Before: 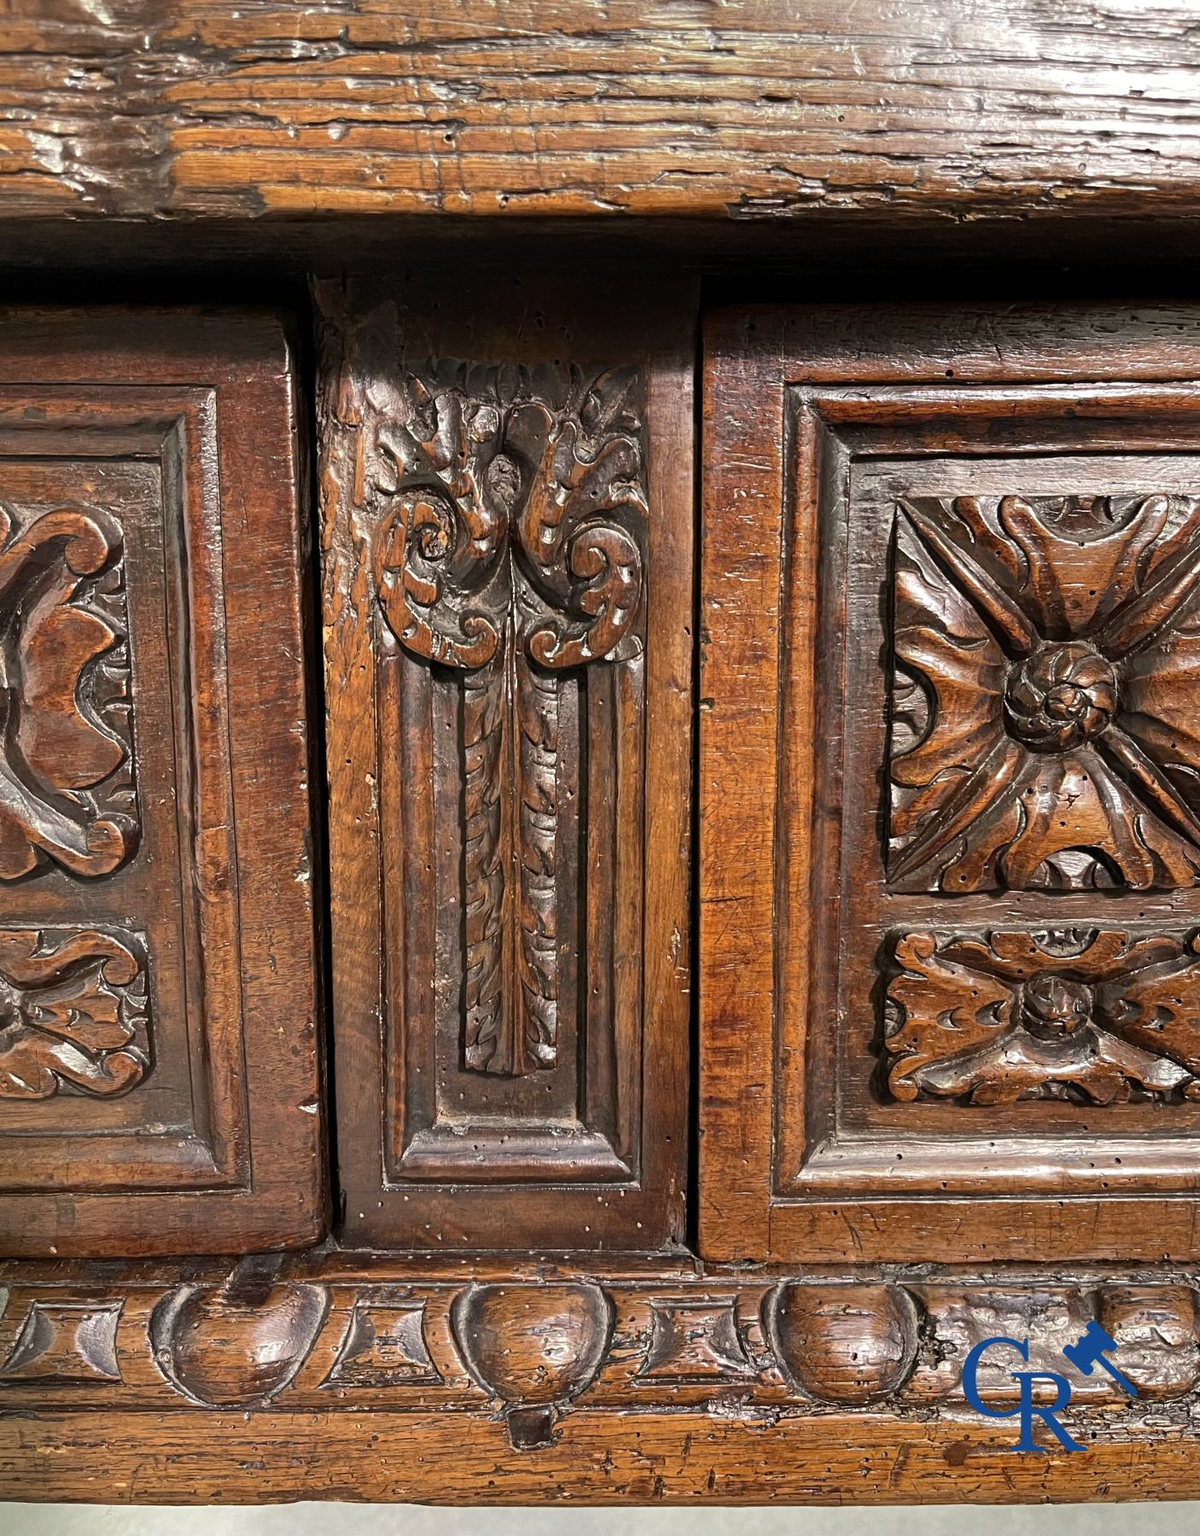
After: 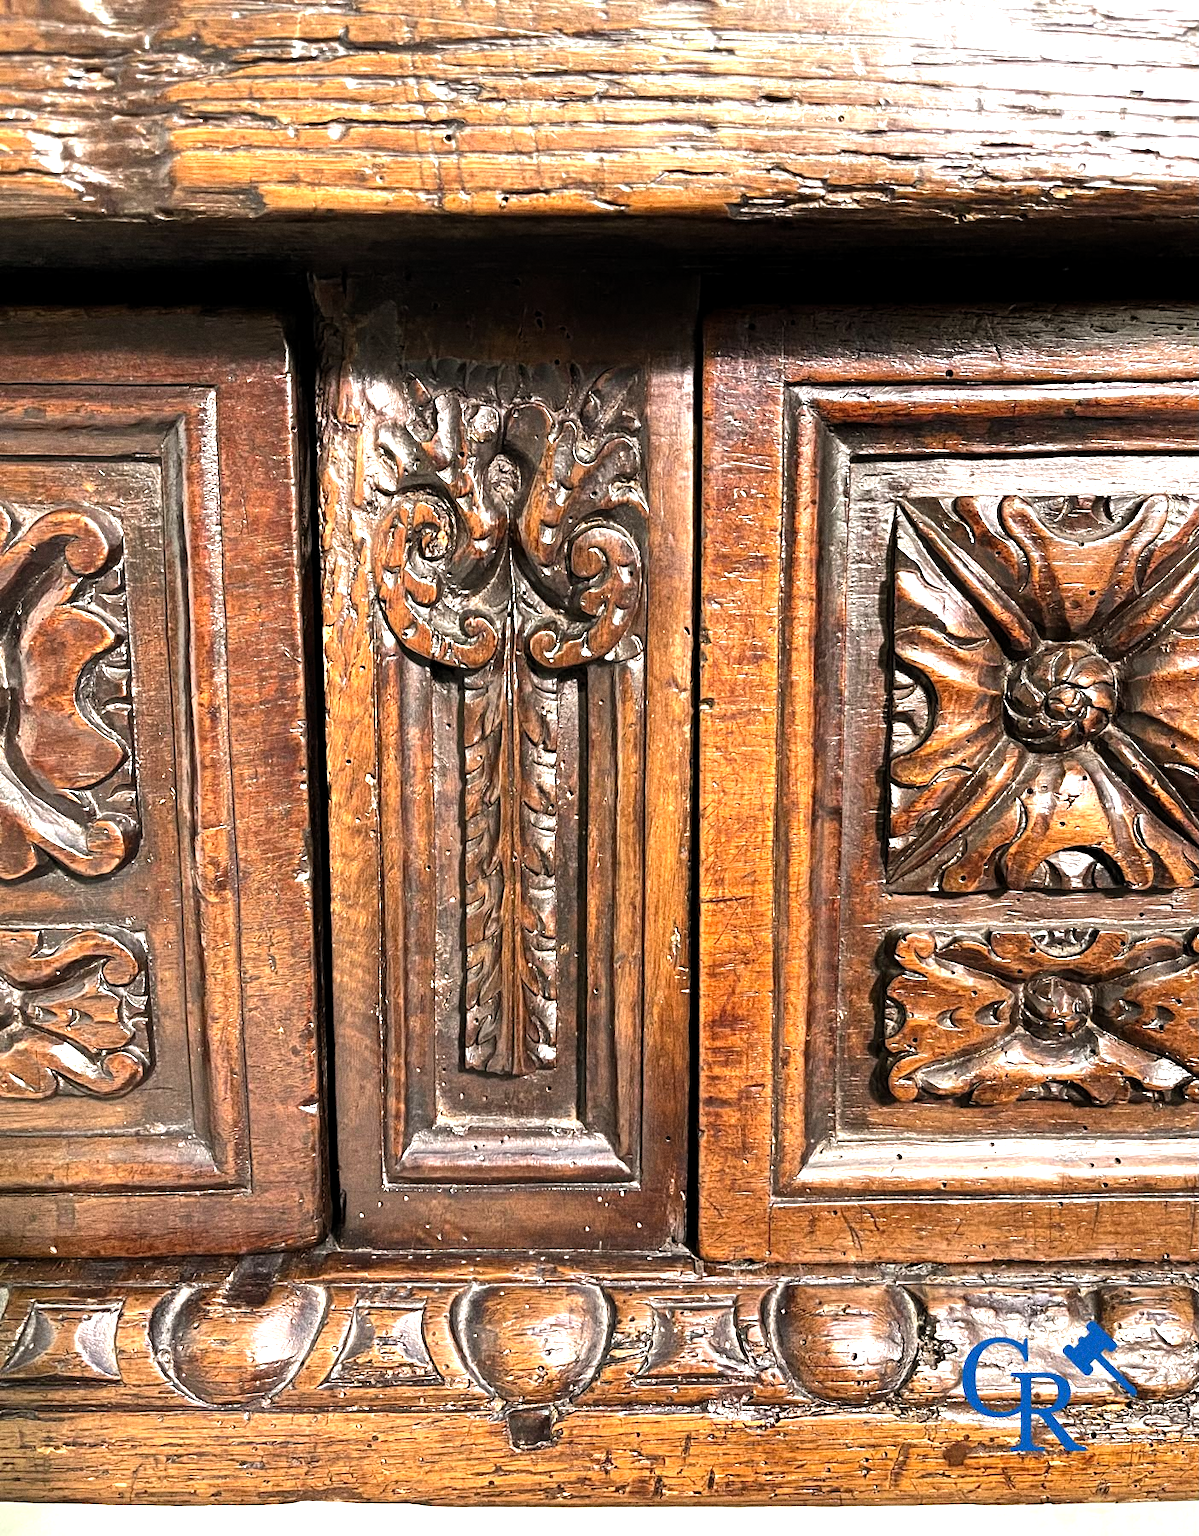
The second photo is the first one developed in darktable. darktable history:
grain: strength 26%
levels: levels [0.012, 0.367, 0.697]
